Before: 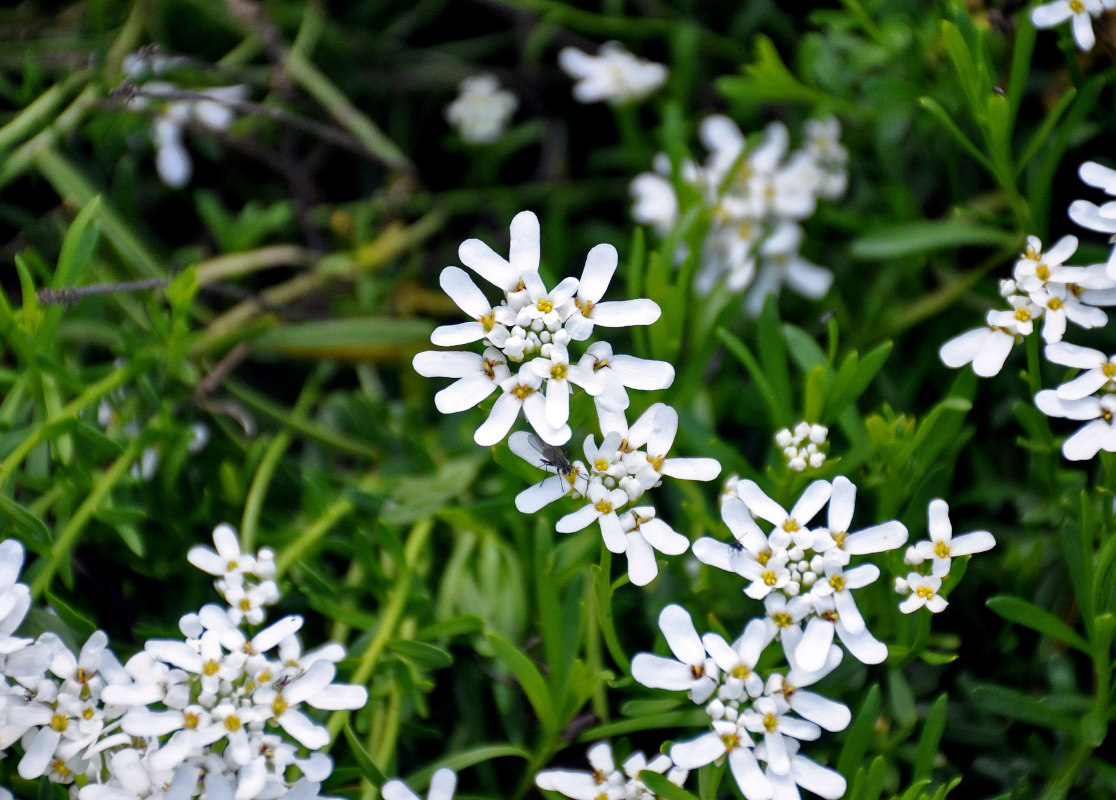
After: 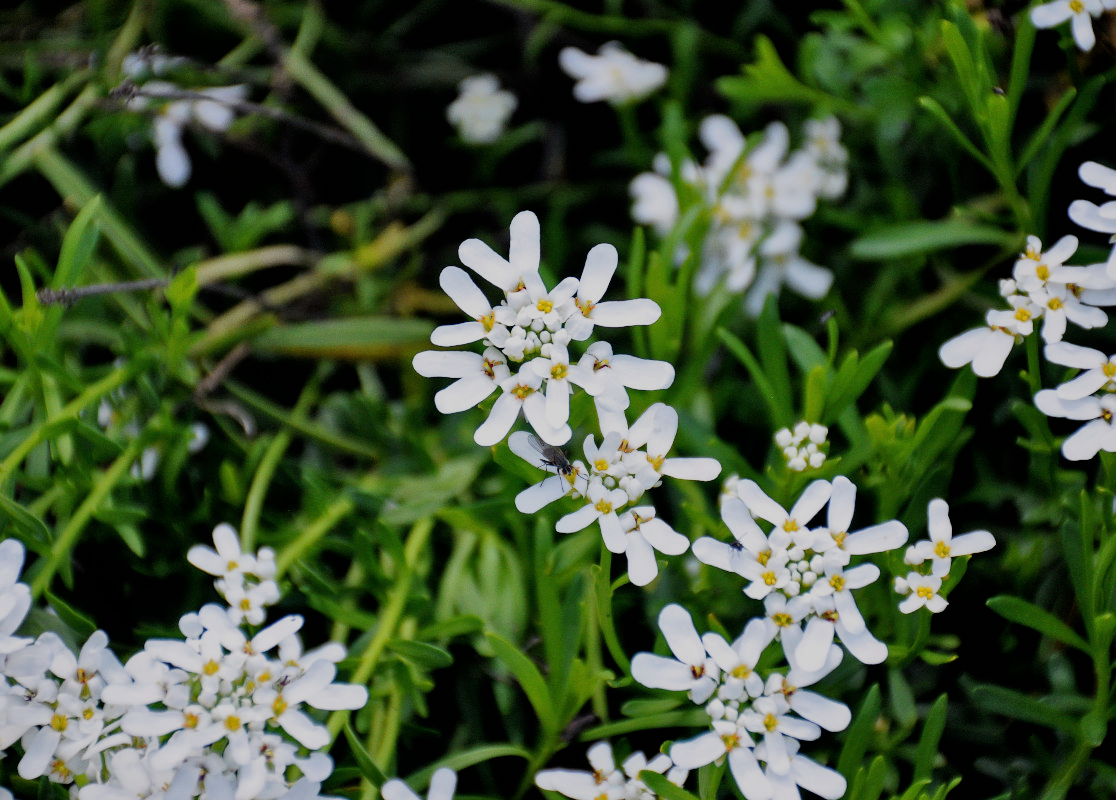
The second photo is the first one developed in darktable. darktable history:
filmic rgb: black relative exposure -7.65 EV, white relative exposure 4.56 EV, hardness 3.61, contrast 1.05
shadows and highlights: shadows 10, white point adjustment 1, highlights -40
